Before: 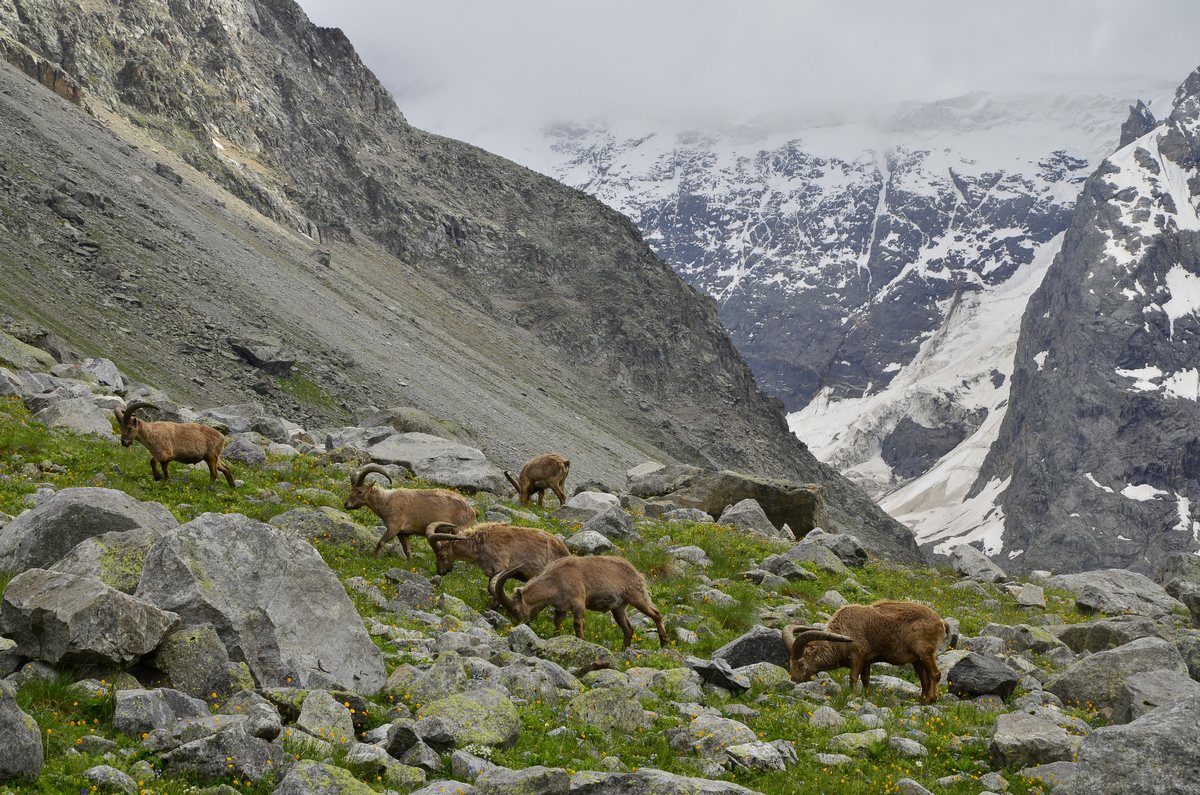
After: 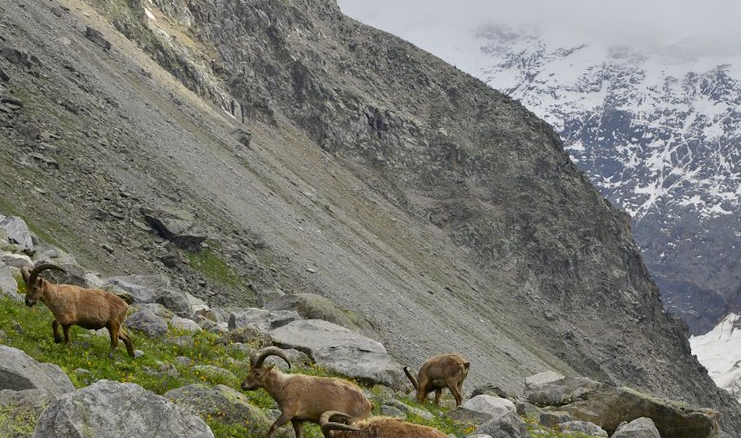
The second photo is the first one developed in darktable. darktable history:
crop and rotate: angle -5.46°, left 2.031%, top 6.8%, right 27.586%, bottom 30.313%
